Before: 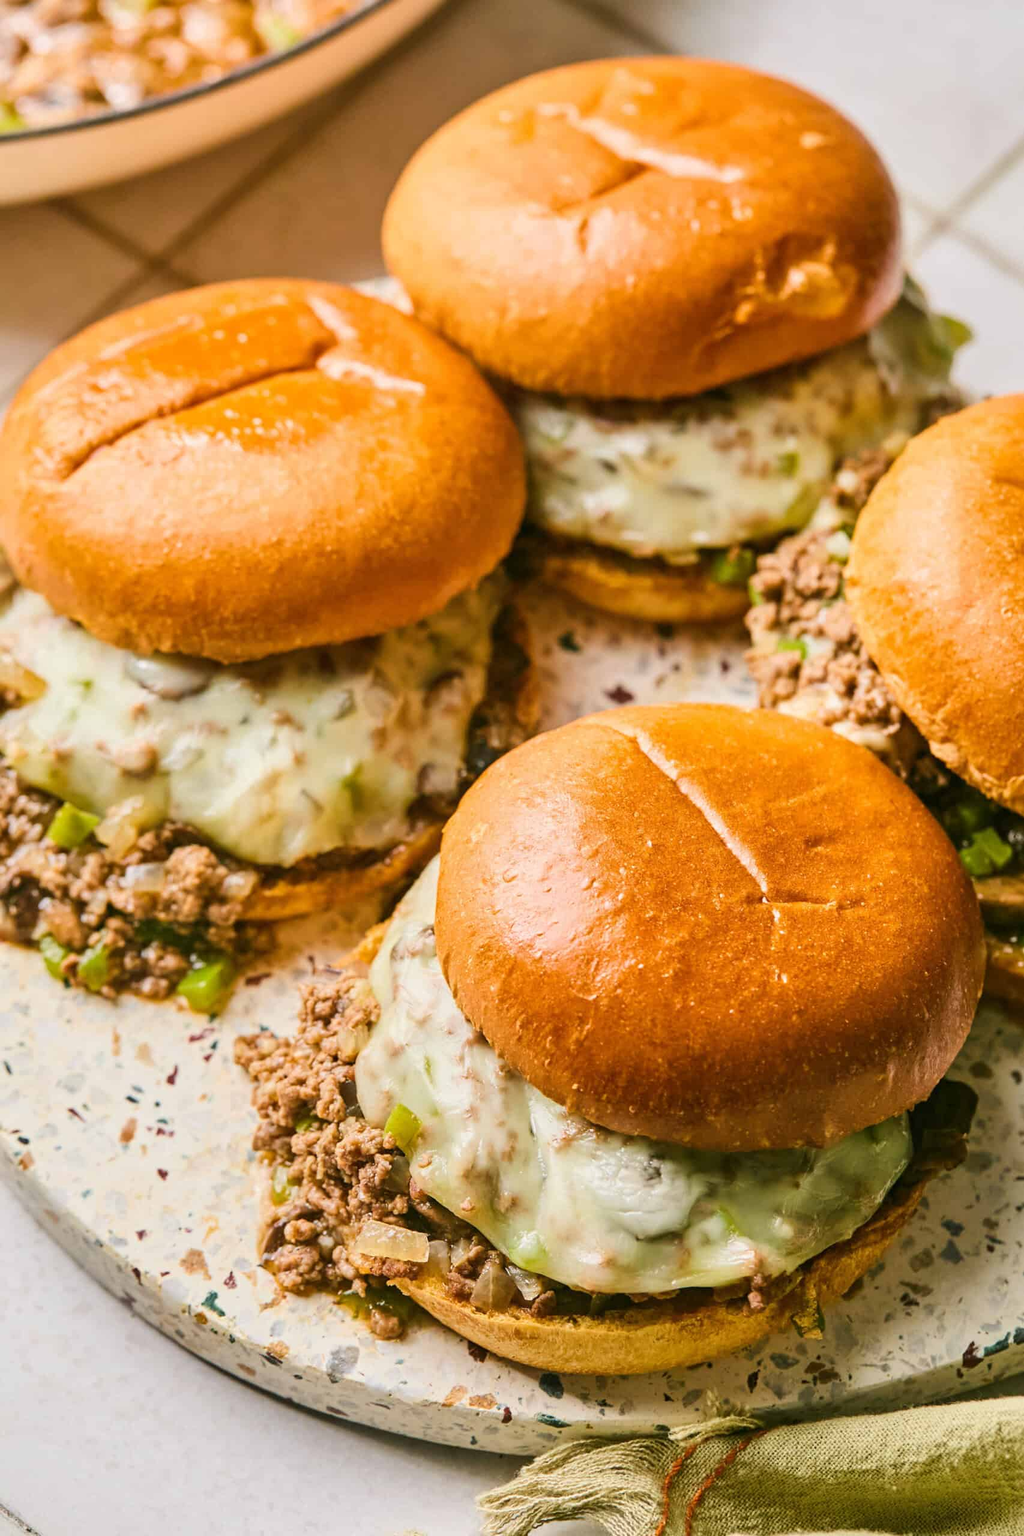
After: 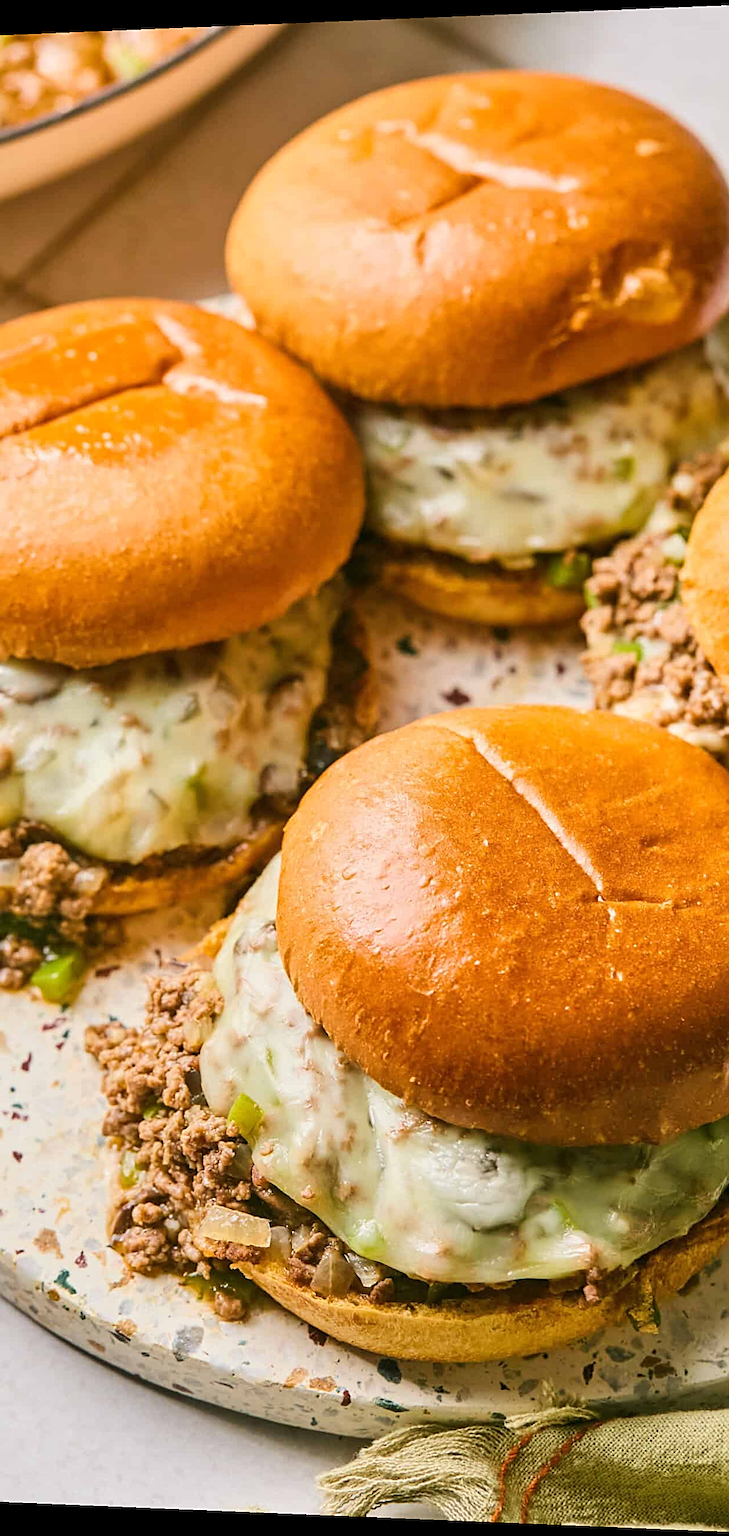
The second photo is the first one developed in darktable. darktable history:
crop: left 13.443%, right 13.31%
sharpen: on, module defaults
rotate and perspective: lens shift (horizontal) -0.055, automatic cropping off
tone equalizer: on, module defaults
